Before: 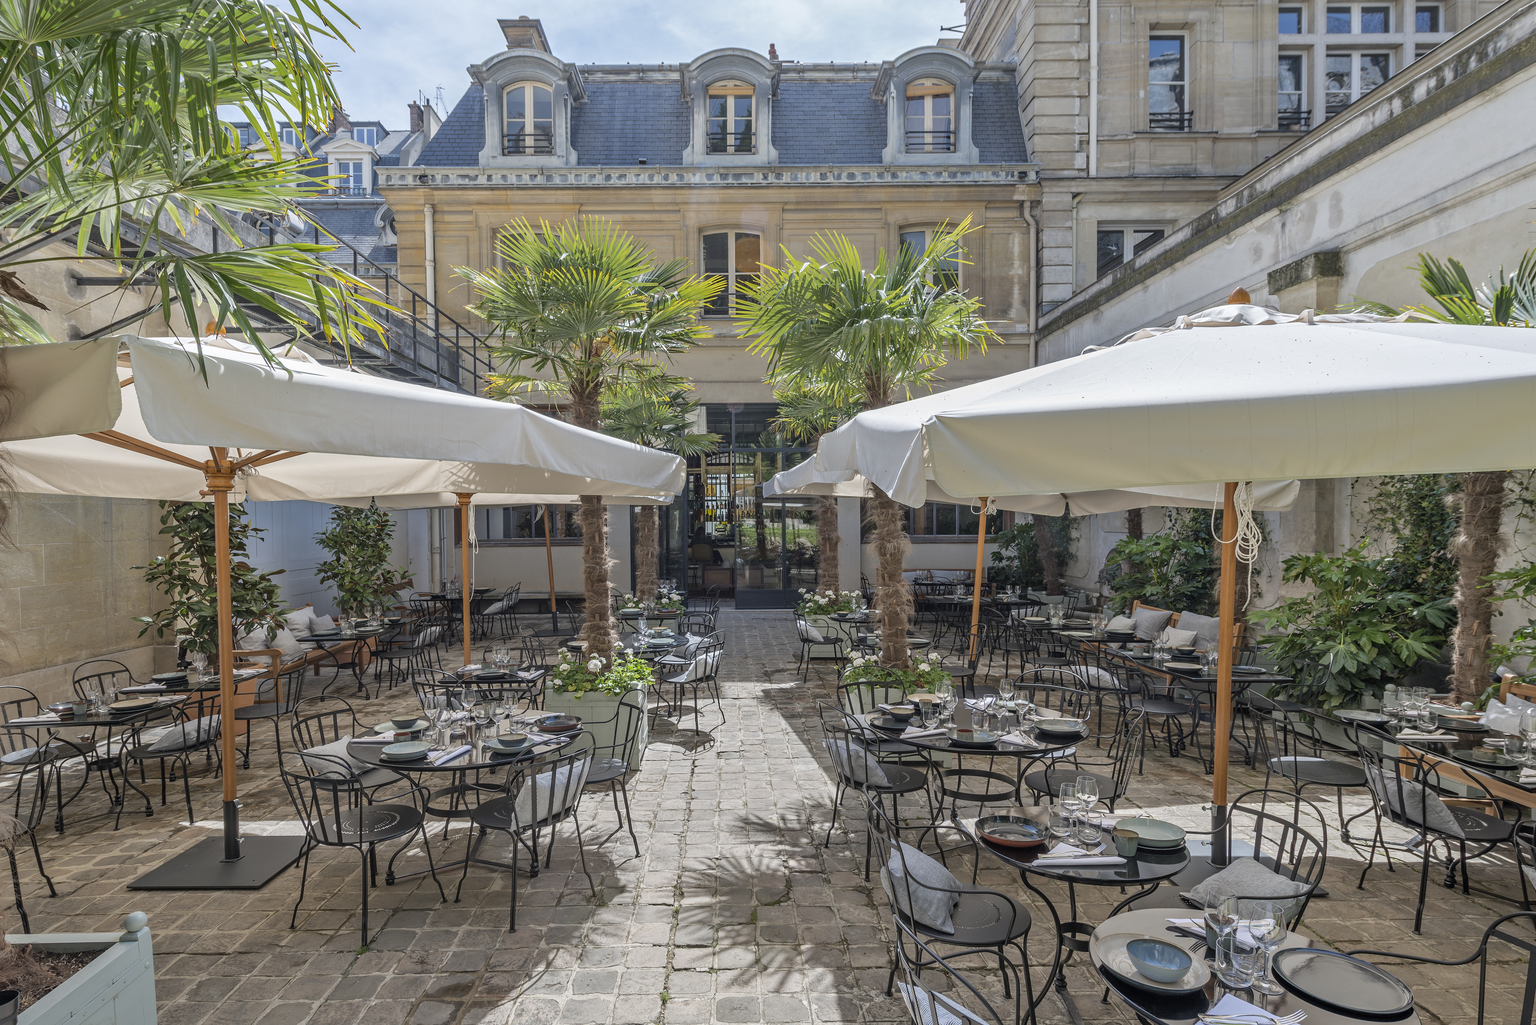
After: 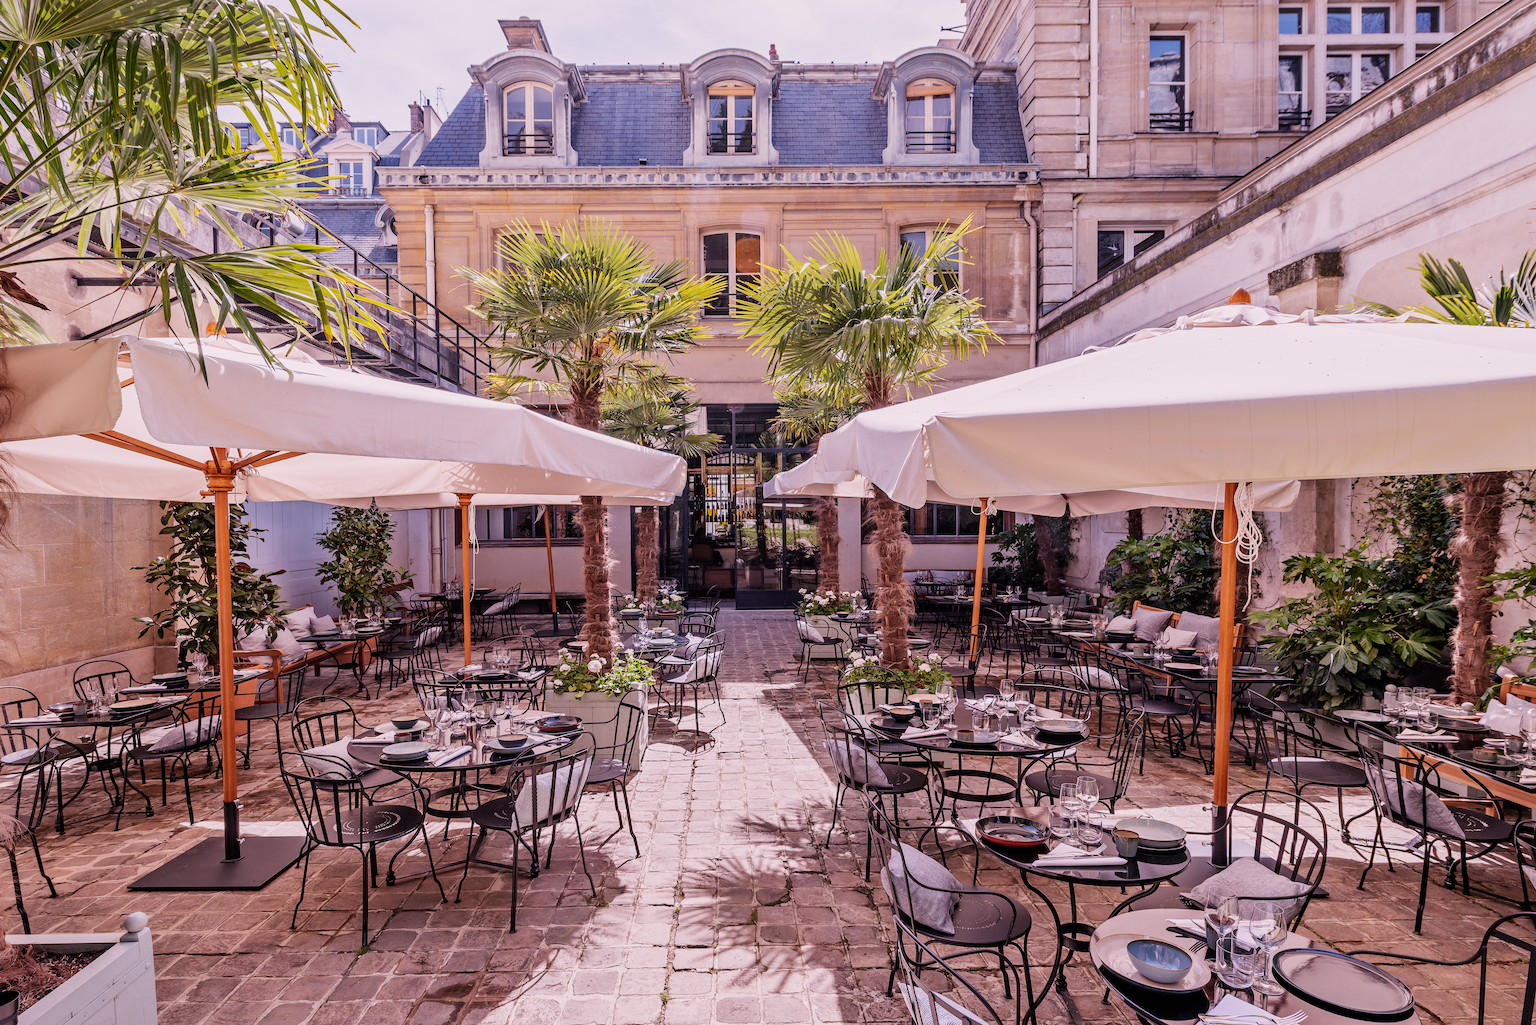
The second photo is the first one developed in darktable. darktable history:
sigmoid: contrast 1.81, skew -0.21, preserve hue 0%, red attenuation 0.1, red rotation 0.035, green attenuation 0.1, green rotation -0.017, blue attenuation 0.15, blue rotation -0.052, base primaries Rec2020
white balance: red 1.188, blue 1.11
